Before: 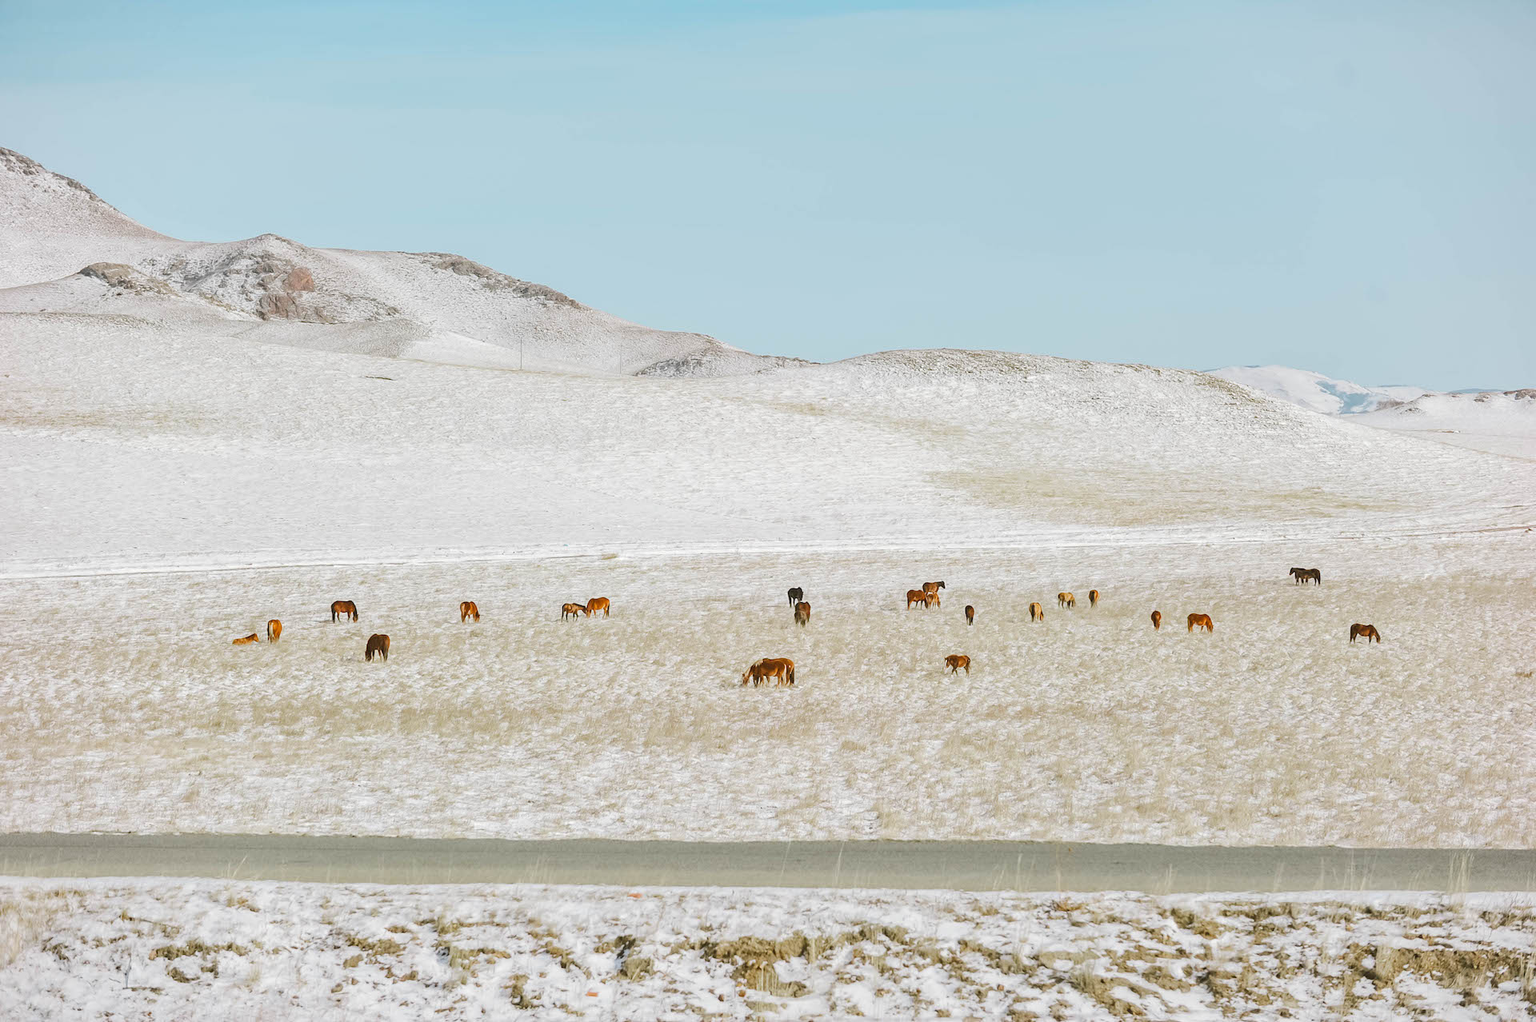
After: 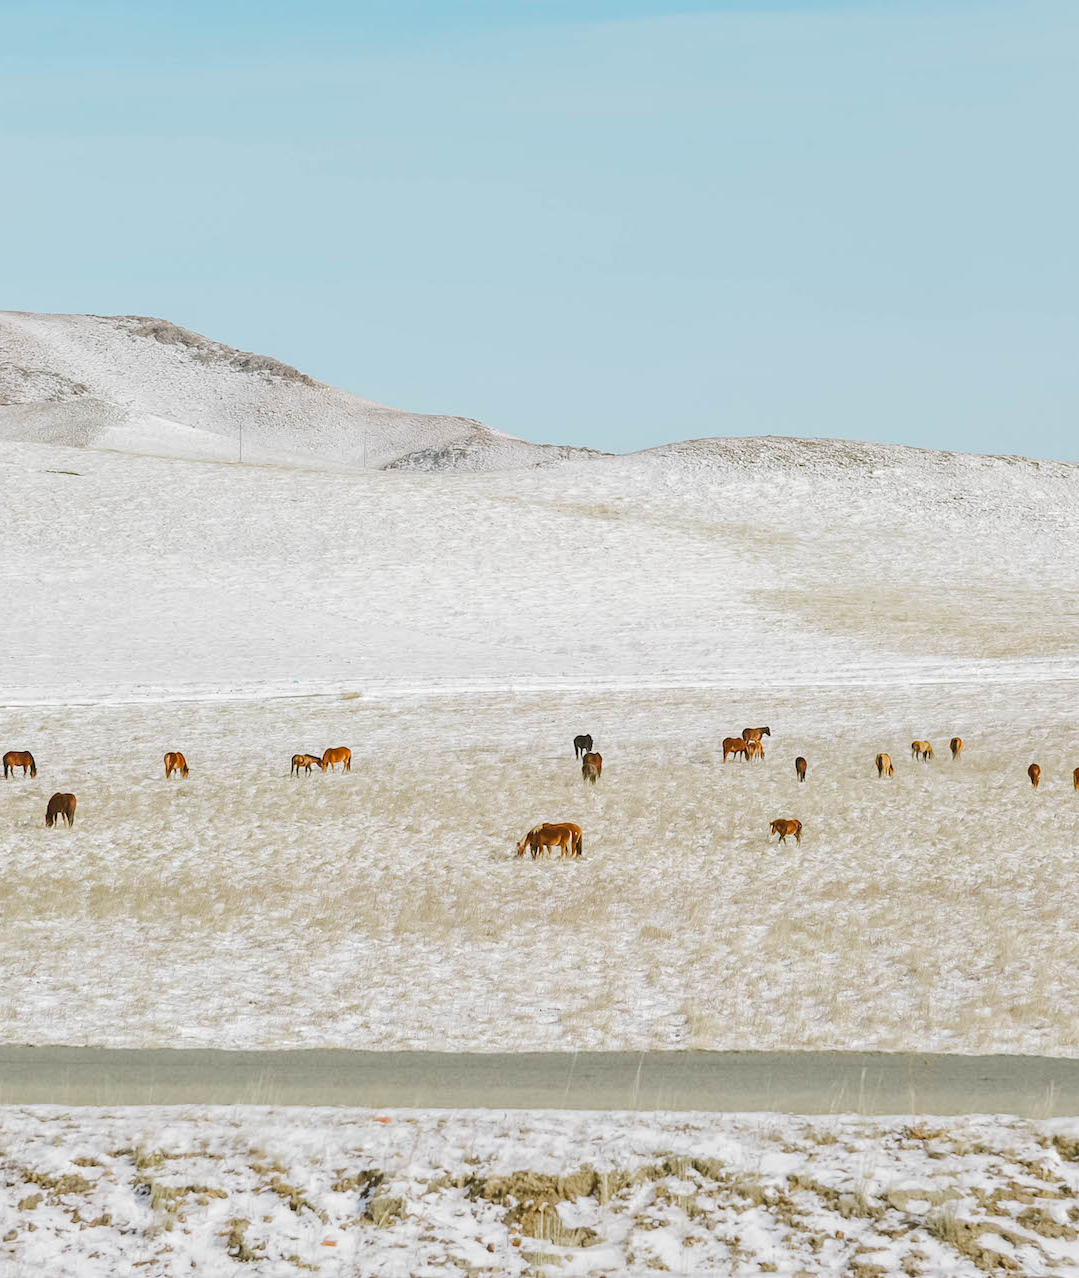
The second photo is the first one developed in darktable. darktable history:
crop: left 21.41%, right 22.361%
